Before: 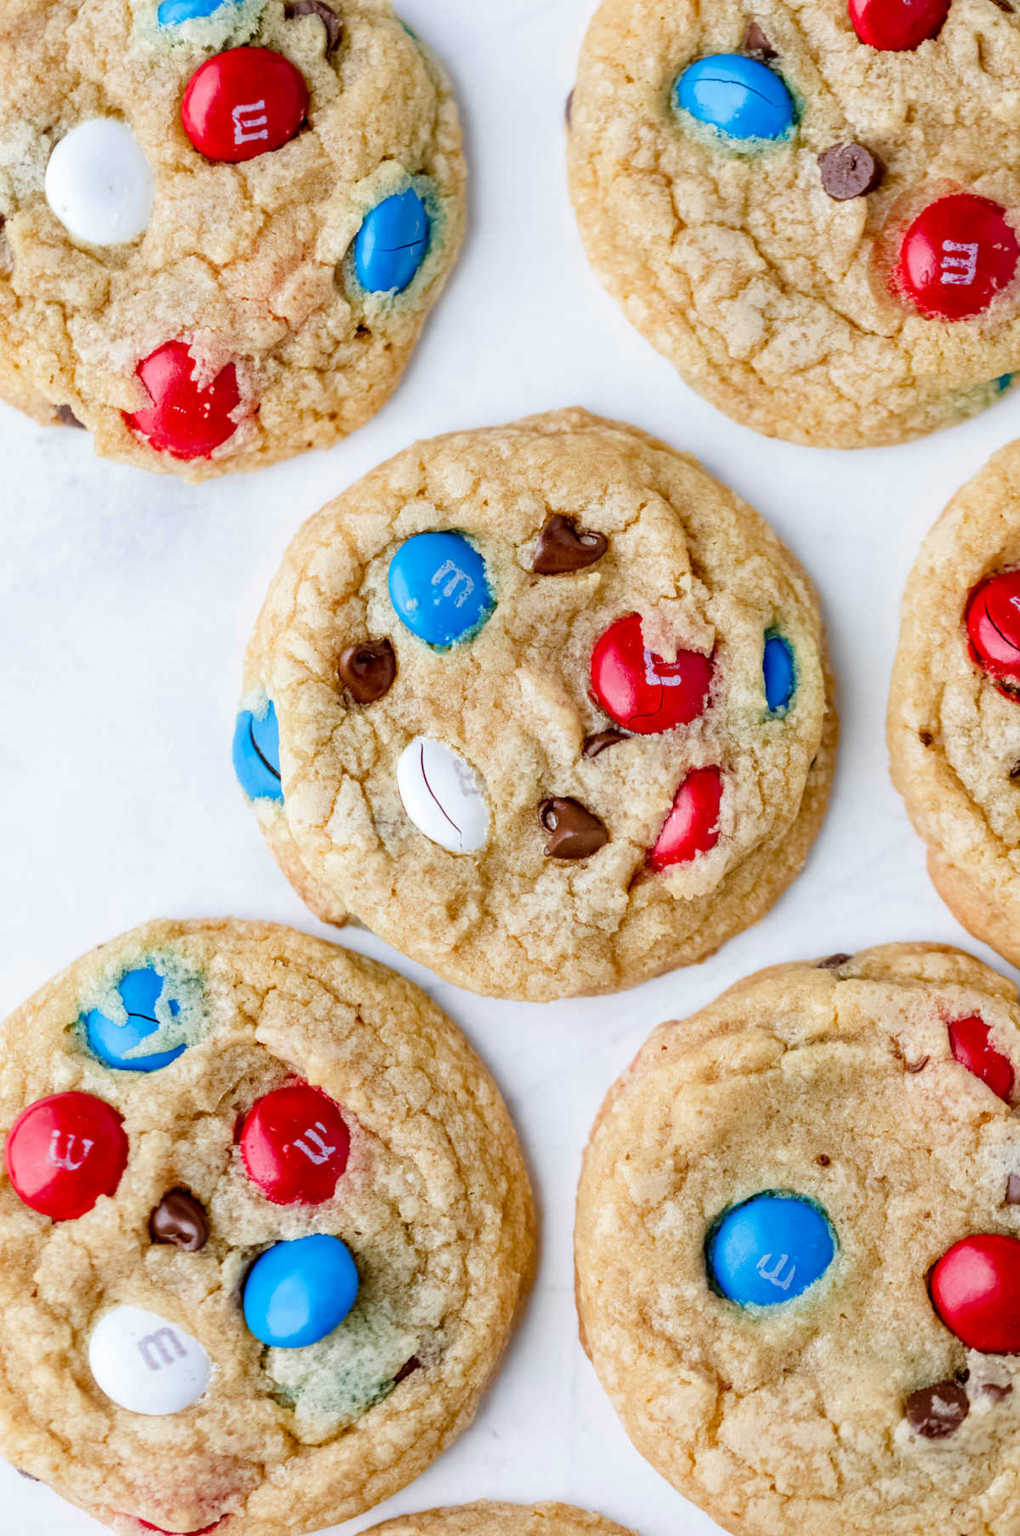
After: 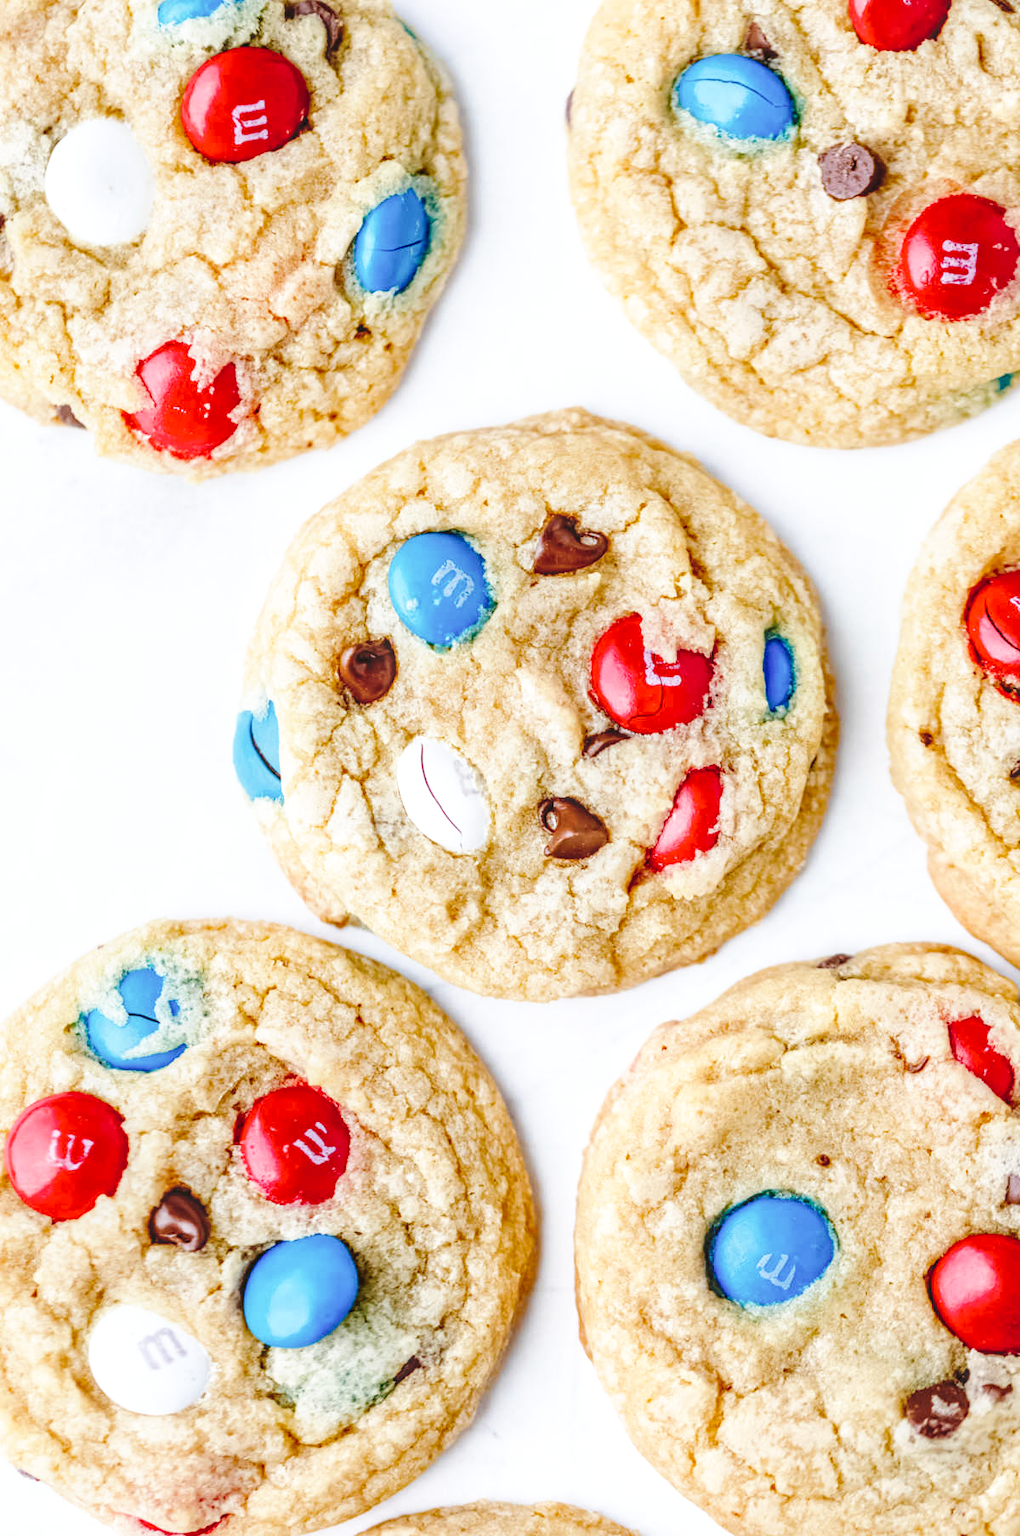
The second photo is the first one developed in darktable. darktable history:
tone curve: curves: ch0 [(0, 0) (0.003, 0.068) (0.011, 0.079) (0.025, 0.092) (0.044, 0.107) (0.069, 0.121) (0.1, 0.134) (0.136, 0.16) (0.177, 0.198) (0.224, 0.242) (0.277, 0.312) (0.335, 0.384) (0.399, 0.461) (0.468, 0.539) (0.543, 0.622) (0.623, 0.691) (0.709, 0.763) (0.801, 0.833) (0.898, 0.909) (1, 1)], preserve colors none
local contrast: highlights 6%, shadows 6%, detail 134%
base curve: curves: ch0 [(0, 0) (0.579, 0.807) (1, 1)], preserve colors none
